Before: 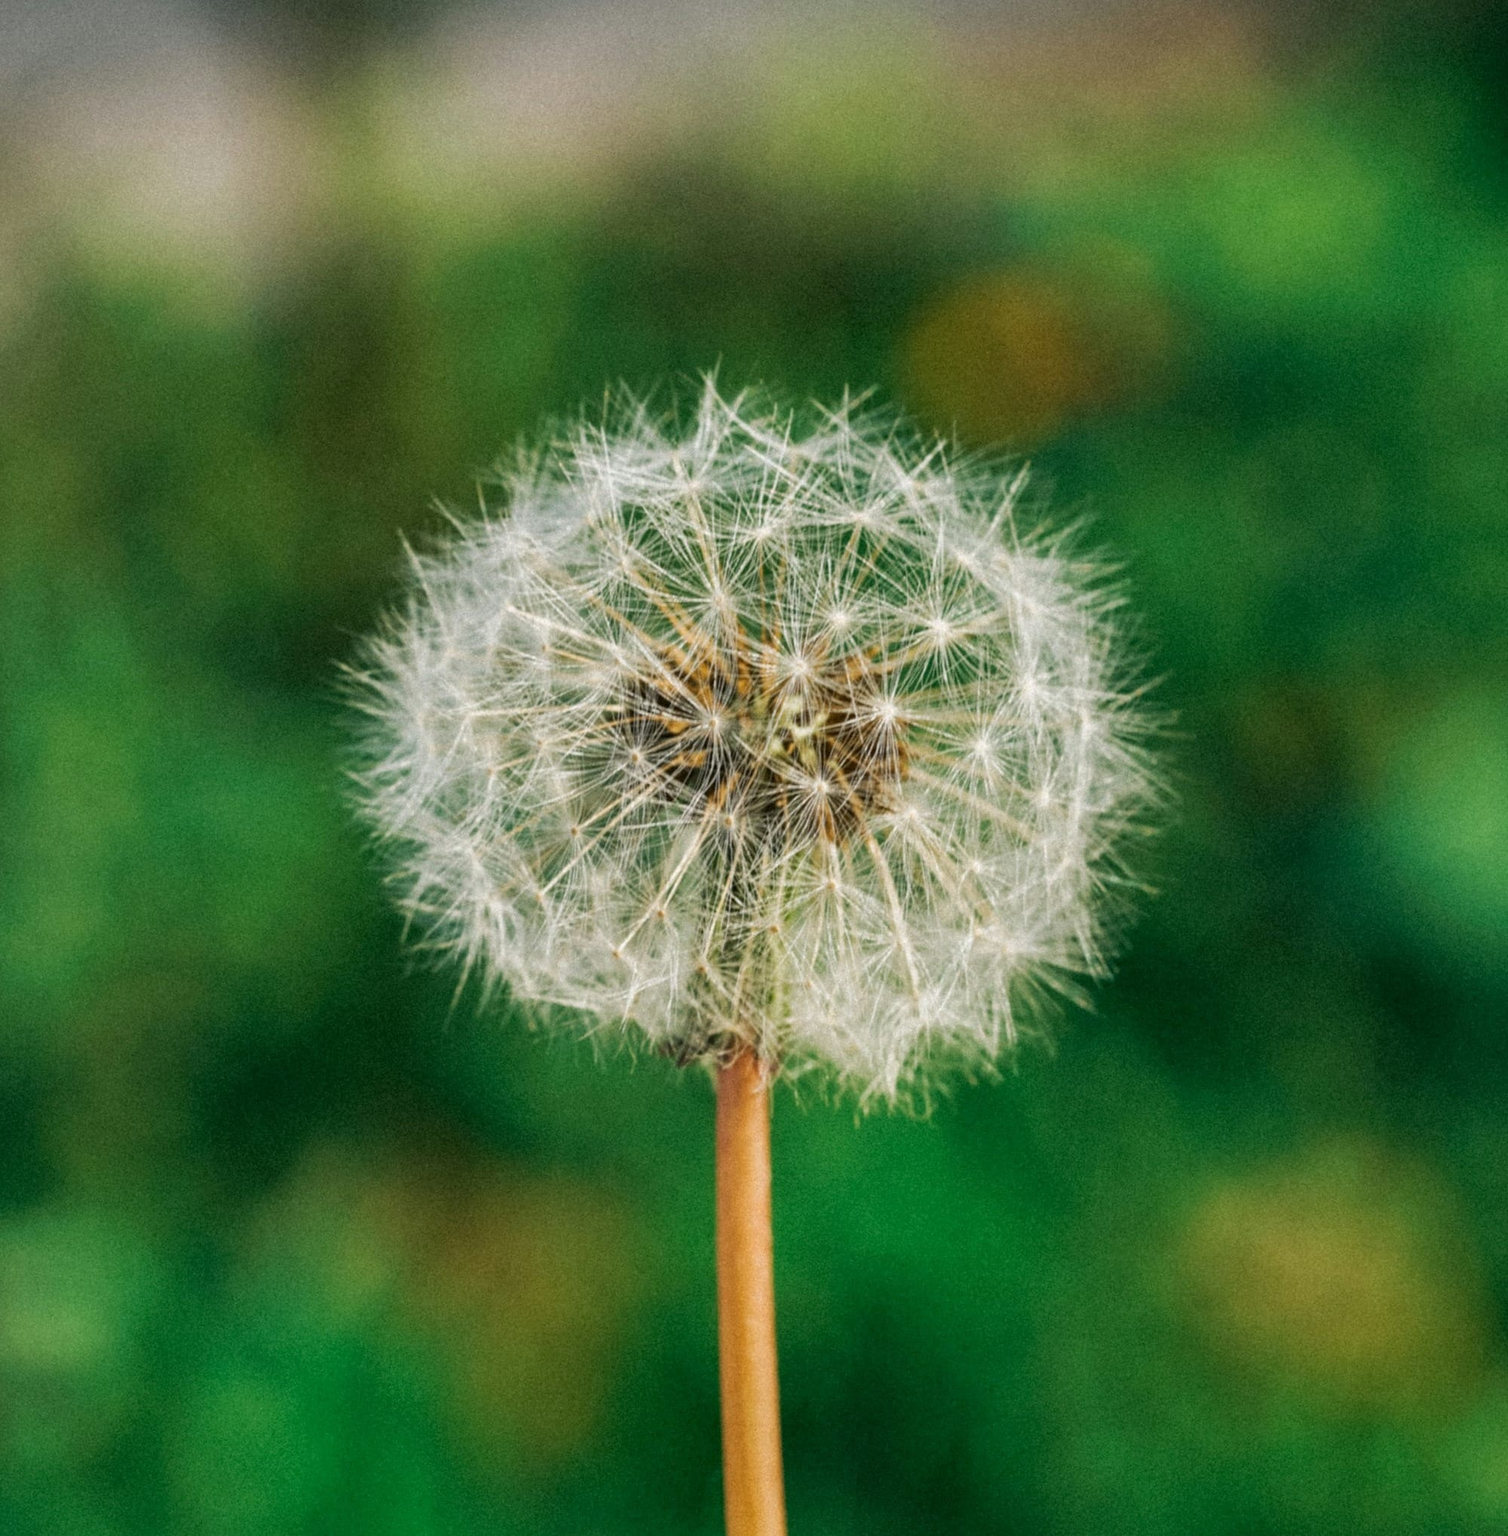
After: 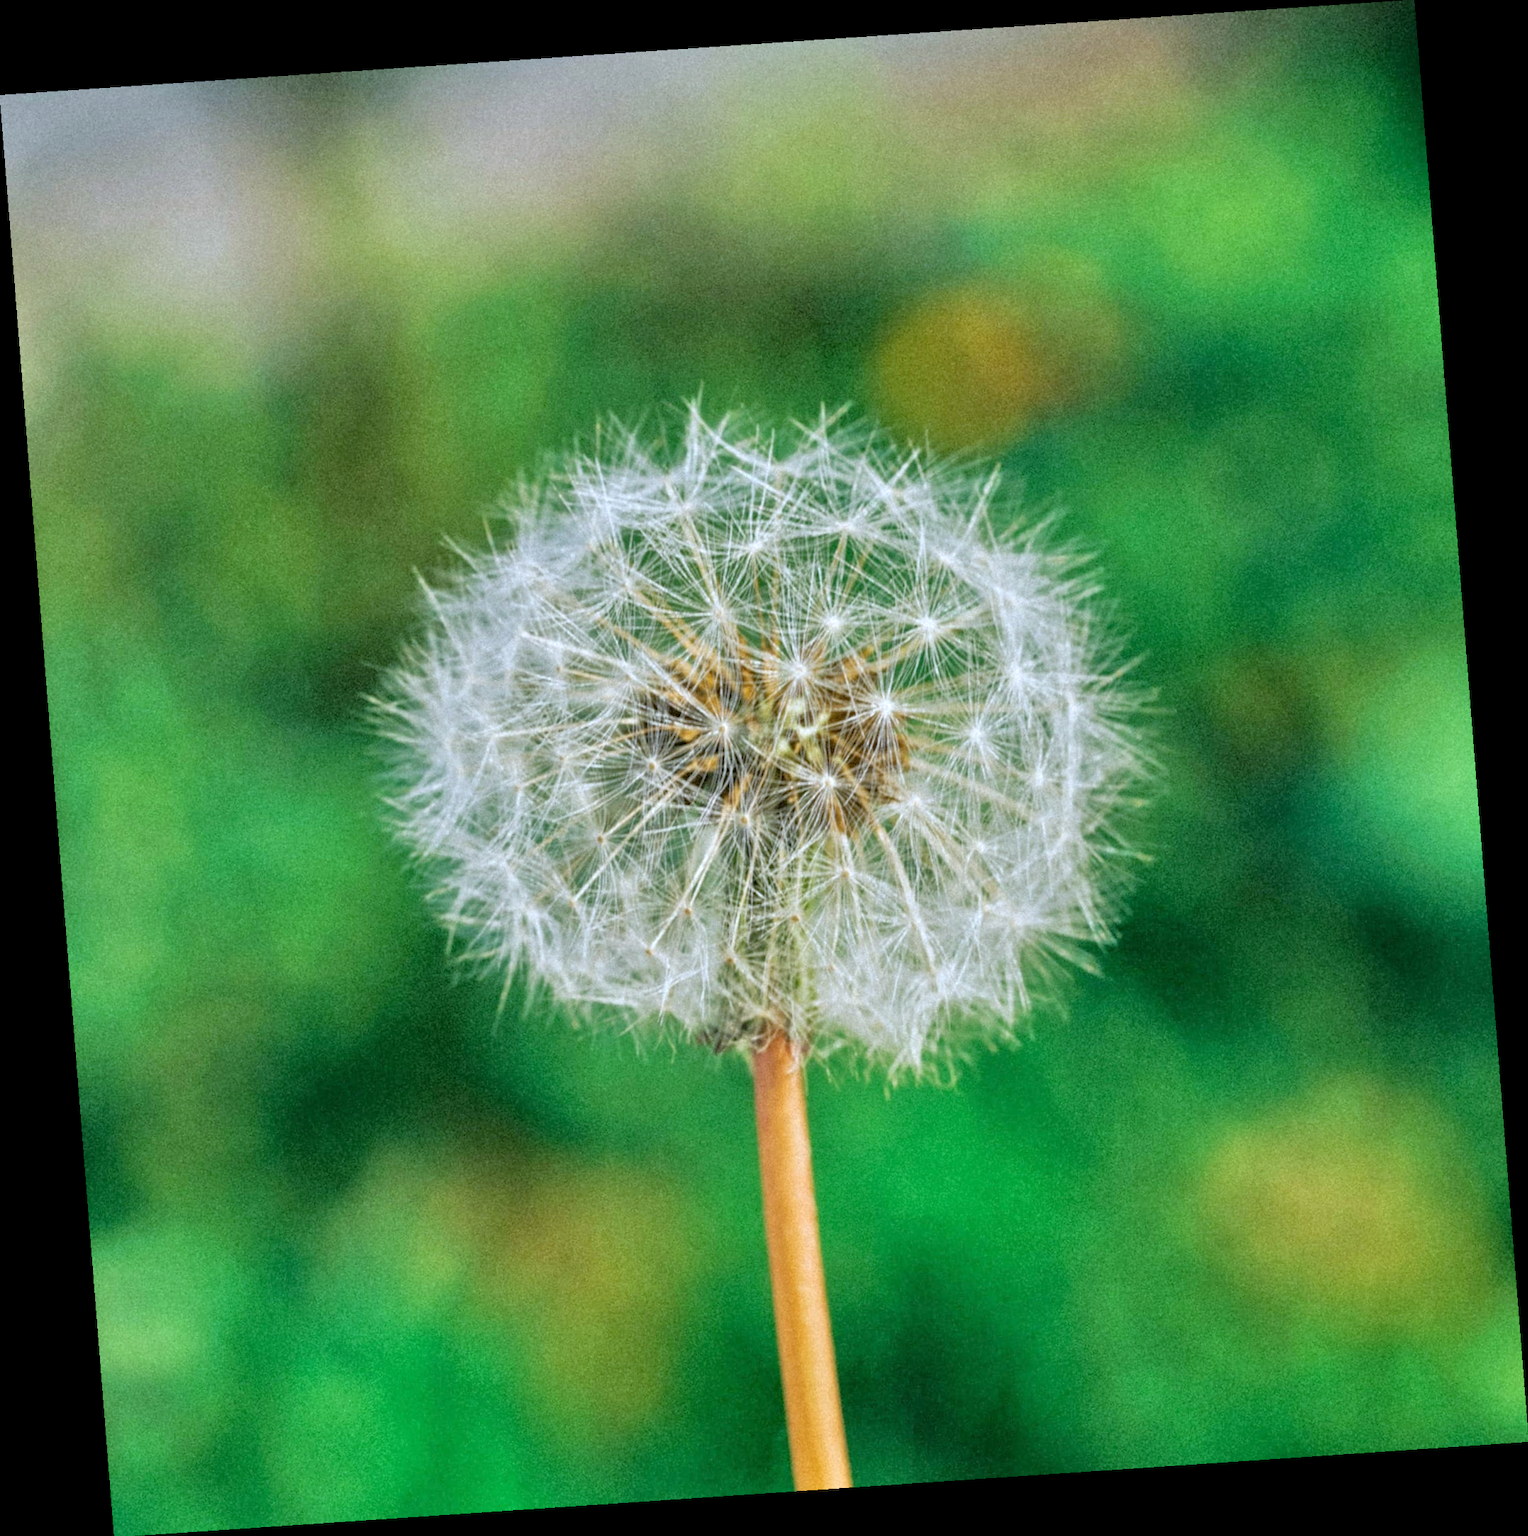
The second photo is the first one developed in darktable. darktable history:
tone equalizer: -7 EV 0.15 EV, -6 EV 0.6 EV, -5 EV 1.15 EV, -4 EV 1.33 EV, -3 EV 1.15 EV, -2 EV 0.6 EV, -1 EV 0.15 EV, mask exposure compensation -0.5 EV
white balance: red 0.931, blue 1.11
rotate and perspective: rotation -4.2°, shear 0.006, automatic cropping off
